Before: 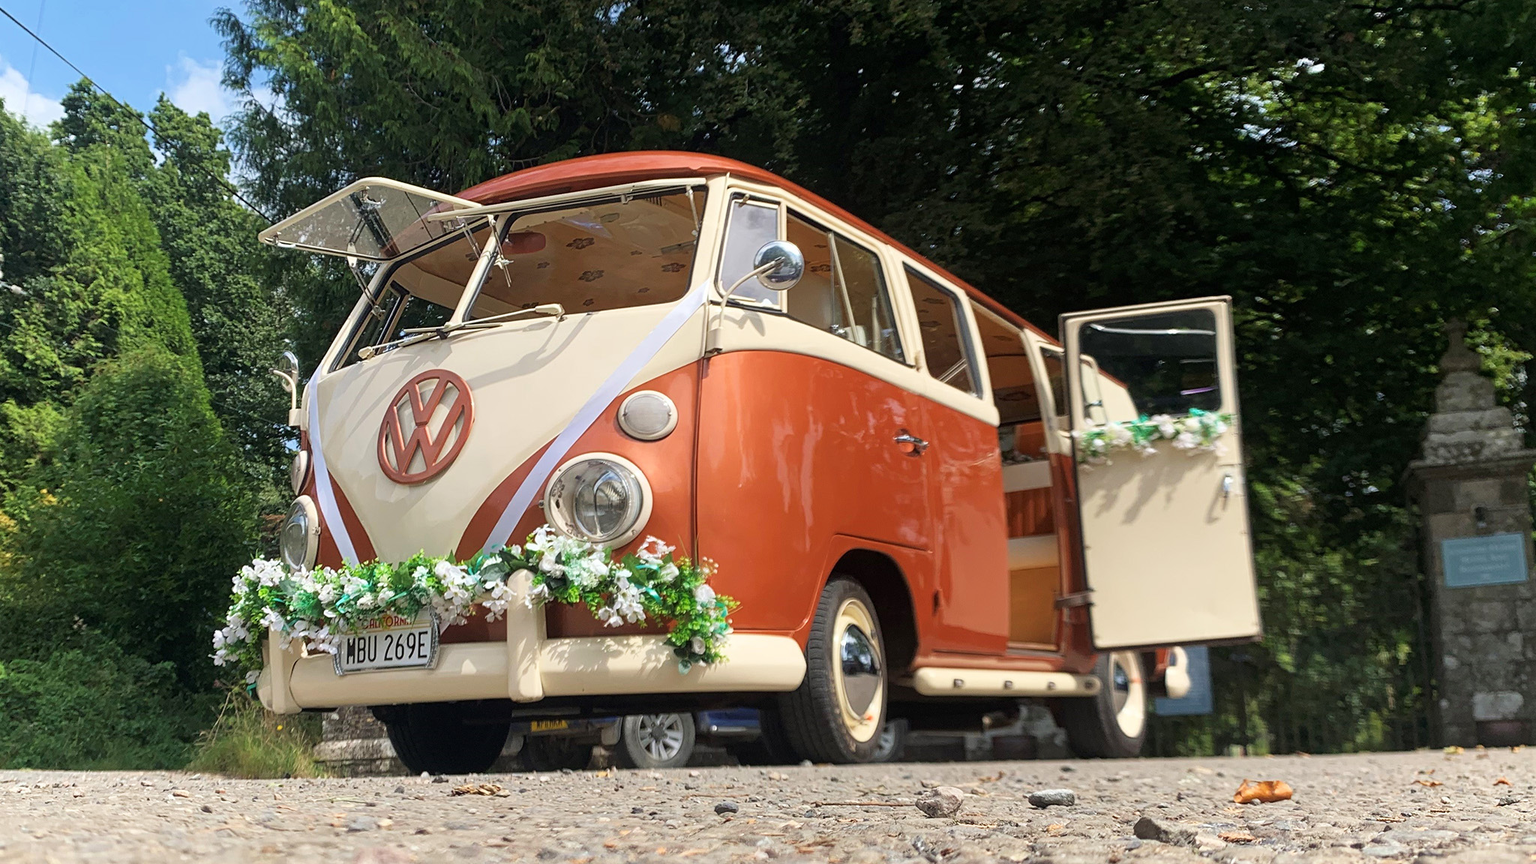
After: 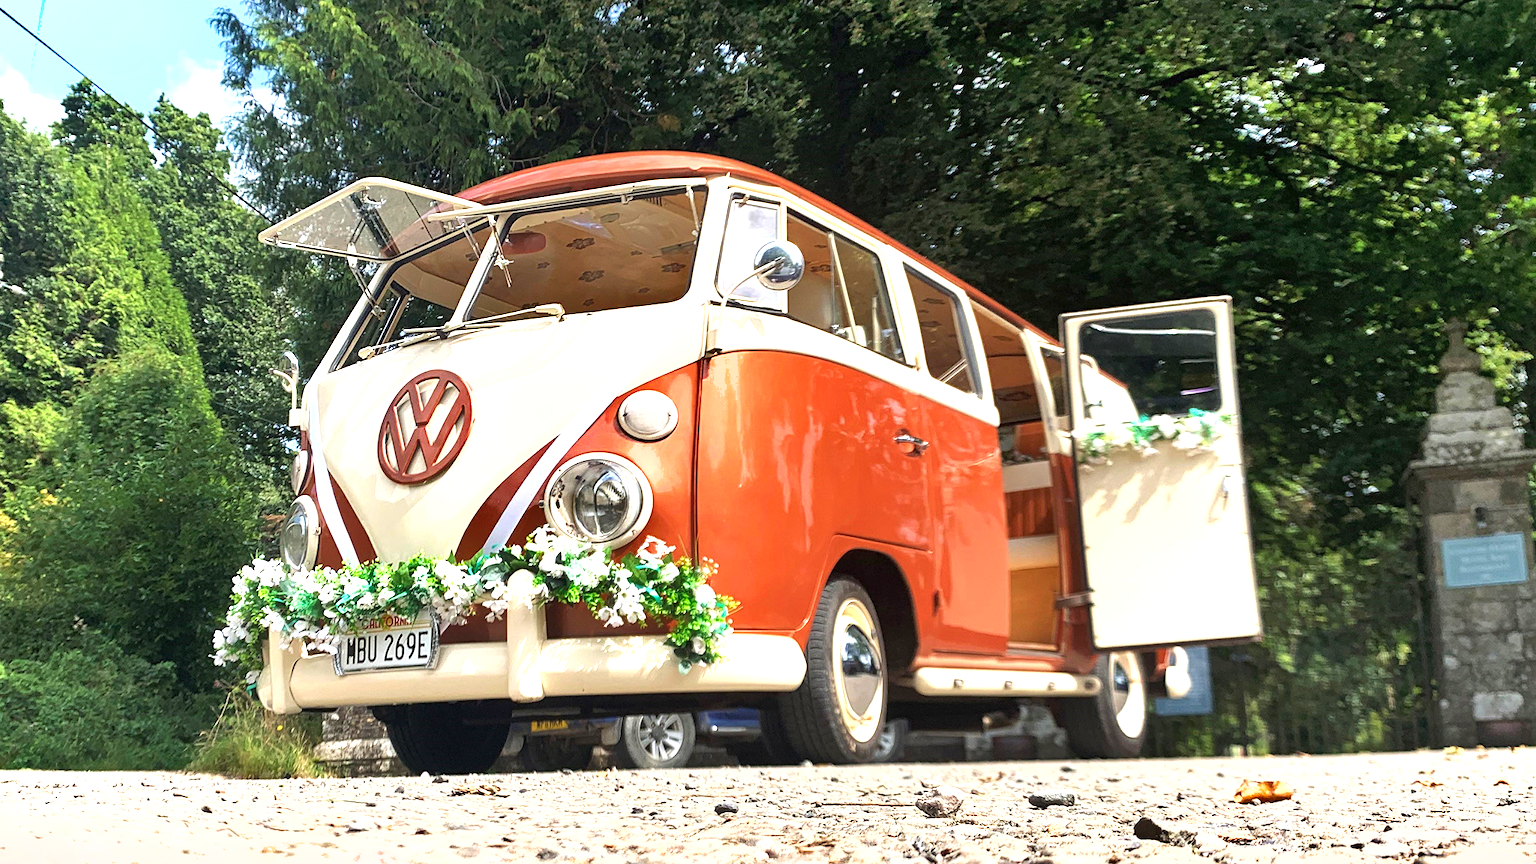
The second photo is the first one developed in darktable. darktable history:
shadows and highlights: soften with gaussian
exposure: exposure 1.16 EV, compensate highlight preservation false
